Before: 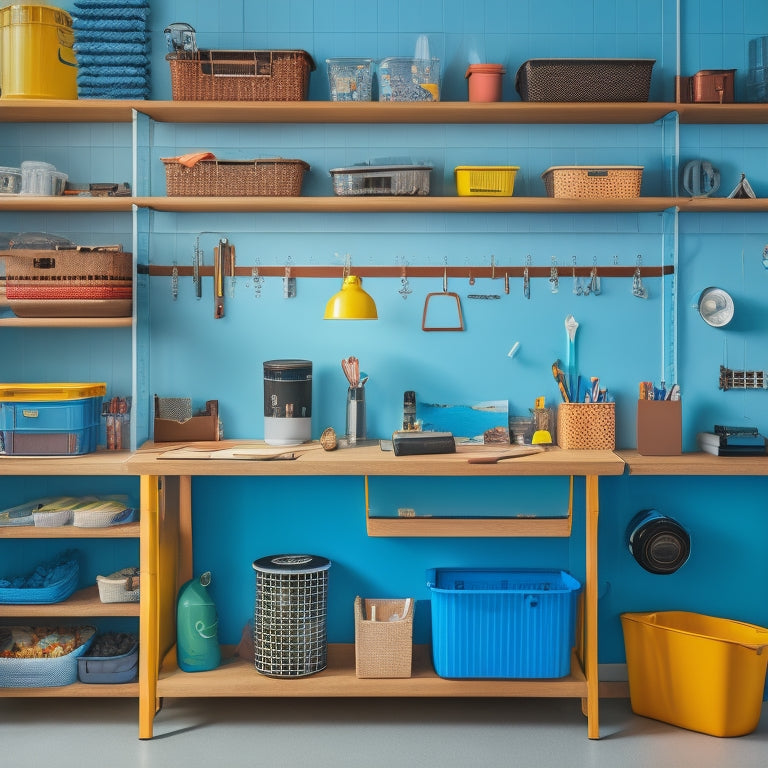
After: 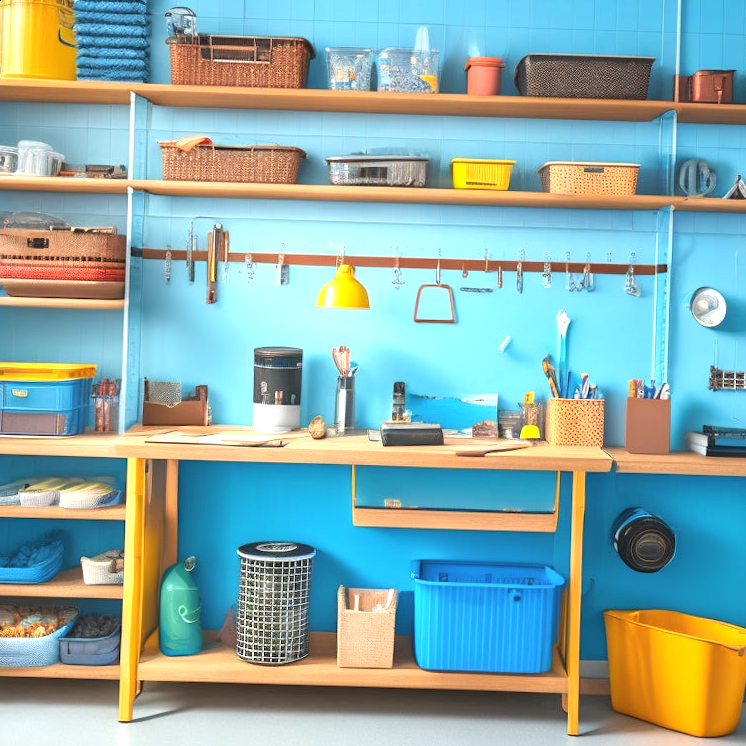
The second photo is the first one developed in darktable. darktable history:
color balance rgb: linear chroma grading › global chroma -14.488%, perceptual saturation grading › global saturation 19.395%
exposure: exposure 1 EV, compensate exposure bias true, compensate highlight preservation false
crop and rotate: angle -1.72°
